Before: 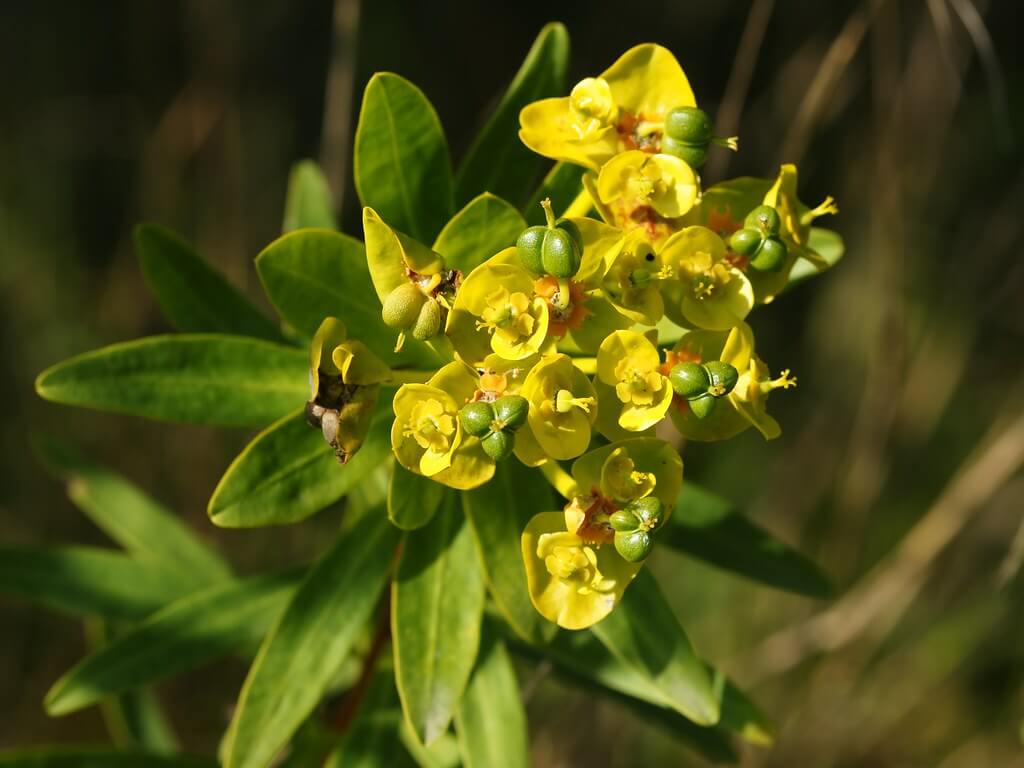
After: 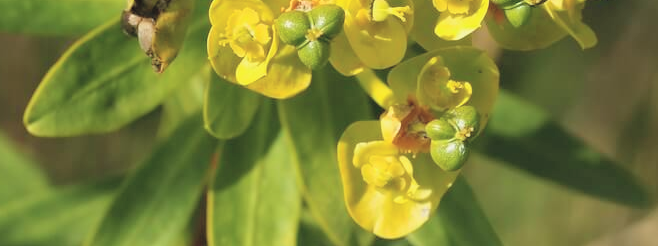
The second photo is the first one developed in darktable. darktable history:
exposure: exposure -0.243 EV, compensate highlight preservation false
crop: left 18.033%, top 51.036%, right 17.673%, bottom 16.875%
contrast brightness saturation: brightness 0.284
